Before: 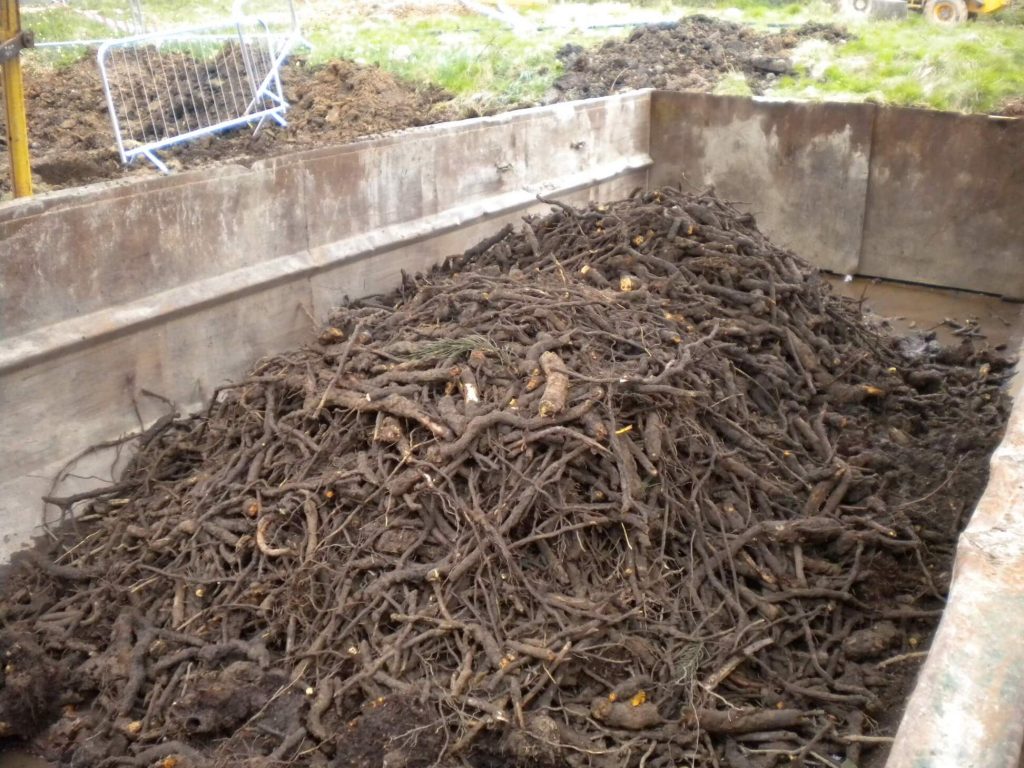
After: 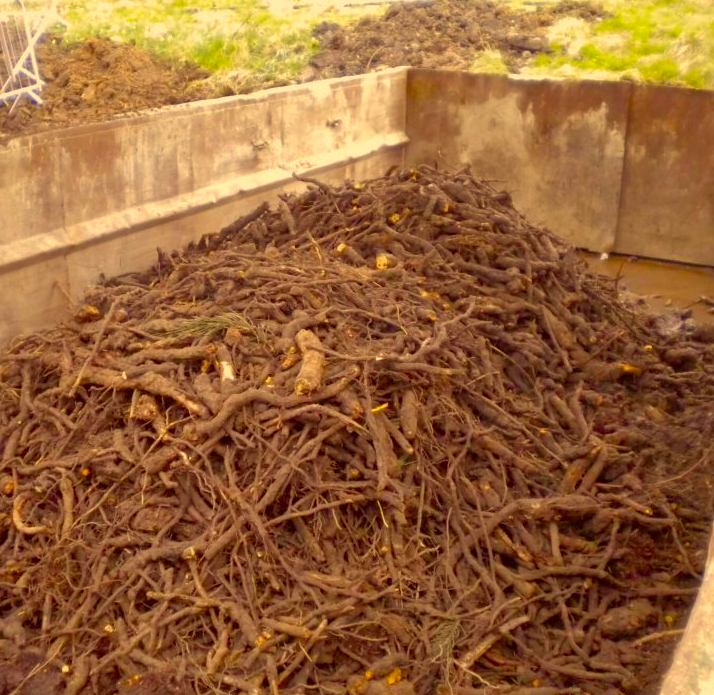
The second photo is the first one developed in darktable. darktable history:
shadows and highlights: on, module defaults
tone equalizer: edges refinement/feathering 500, mask exposure compensation -1.57 EV, preserve details no
crop and rotate: left 23.829%, top 2.871%, right 6.398%, bottom 6.598%
color correction: highlights a* 9.75, highlights b* 39.16, shadows a* 14.64, shadows b* 3.35
color balance rgb: power › hue 329.27°, perceptual saturation grading › global saturation 45.123%, perceptual saturation grading › highlights -49.213%, perceptual saturation grading › shadows 29.741%, perceptual brilliance grading › global brilliance -0.542%, perceptual brilliance grading › highlights -1.446%, perceptual brilliance grading › mid-tones -0.864%, perceptual brilliance grading › shadows -0.877%, global vibrance 15.516%
